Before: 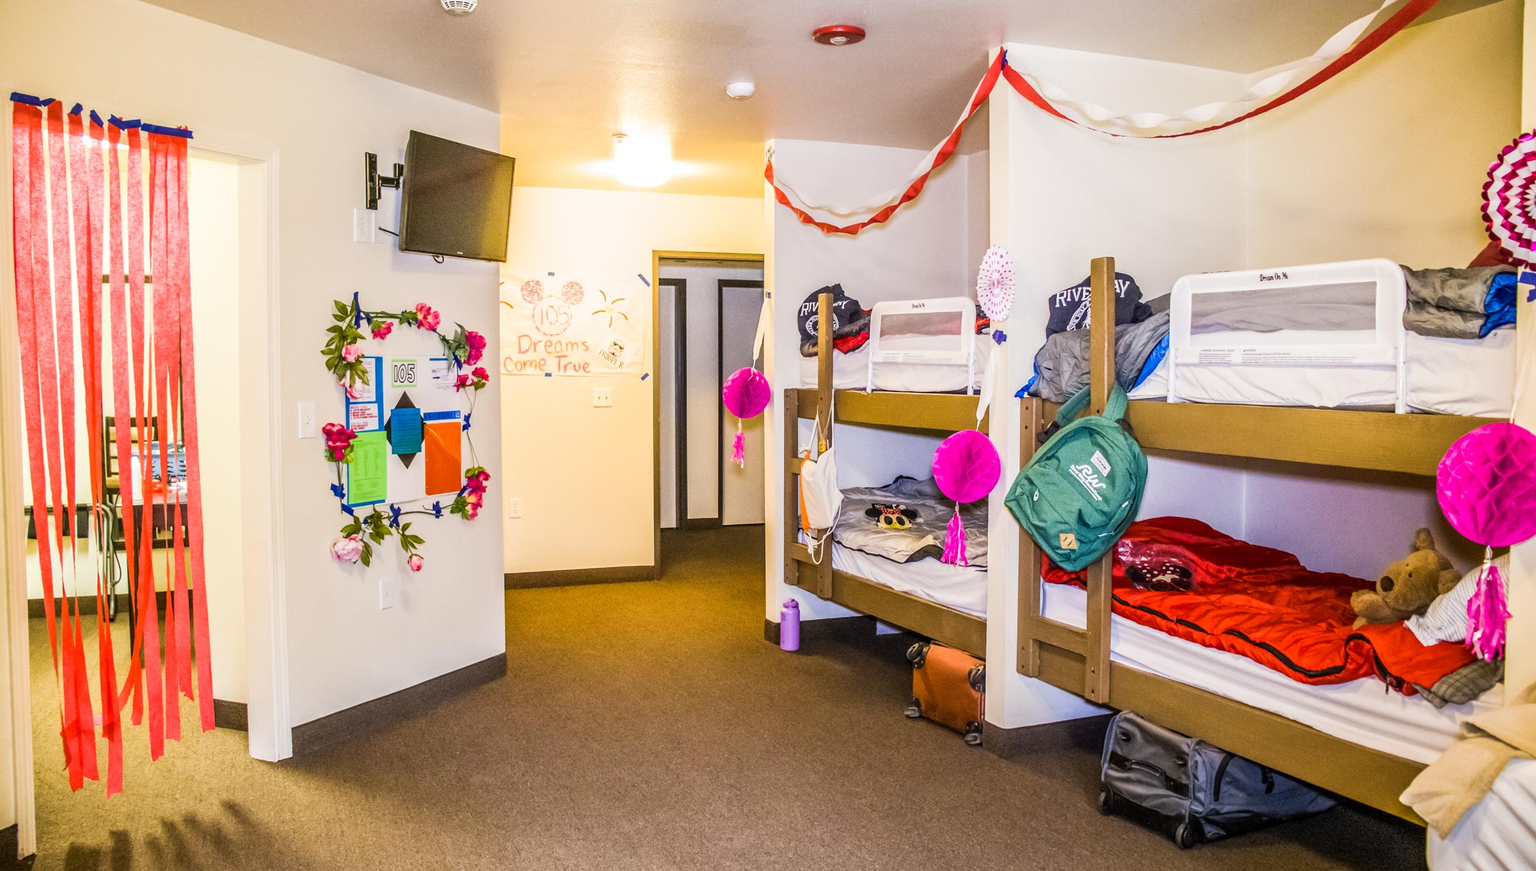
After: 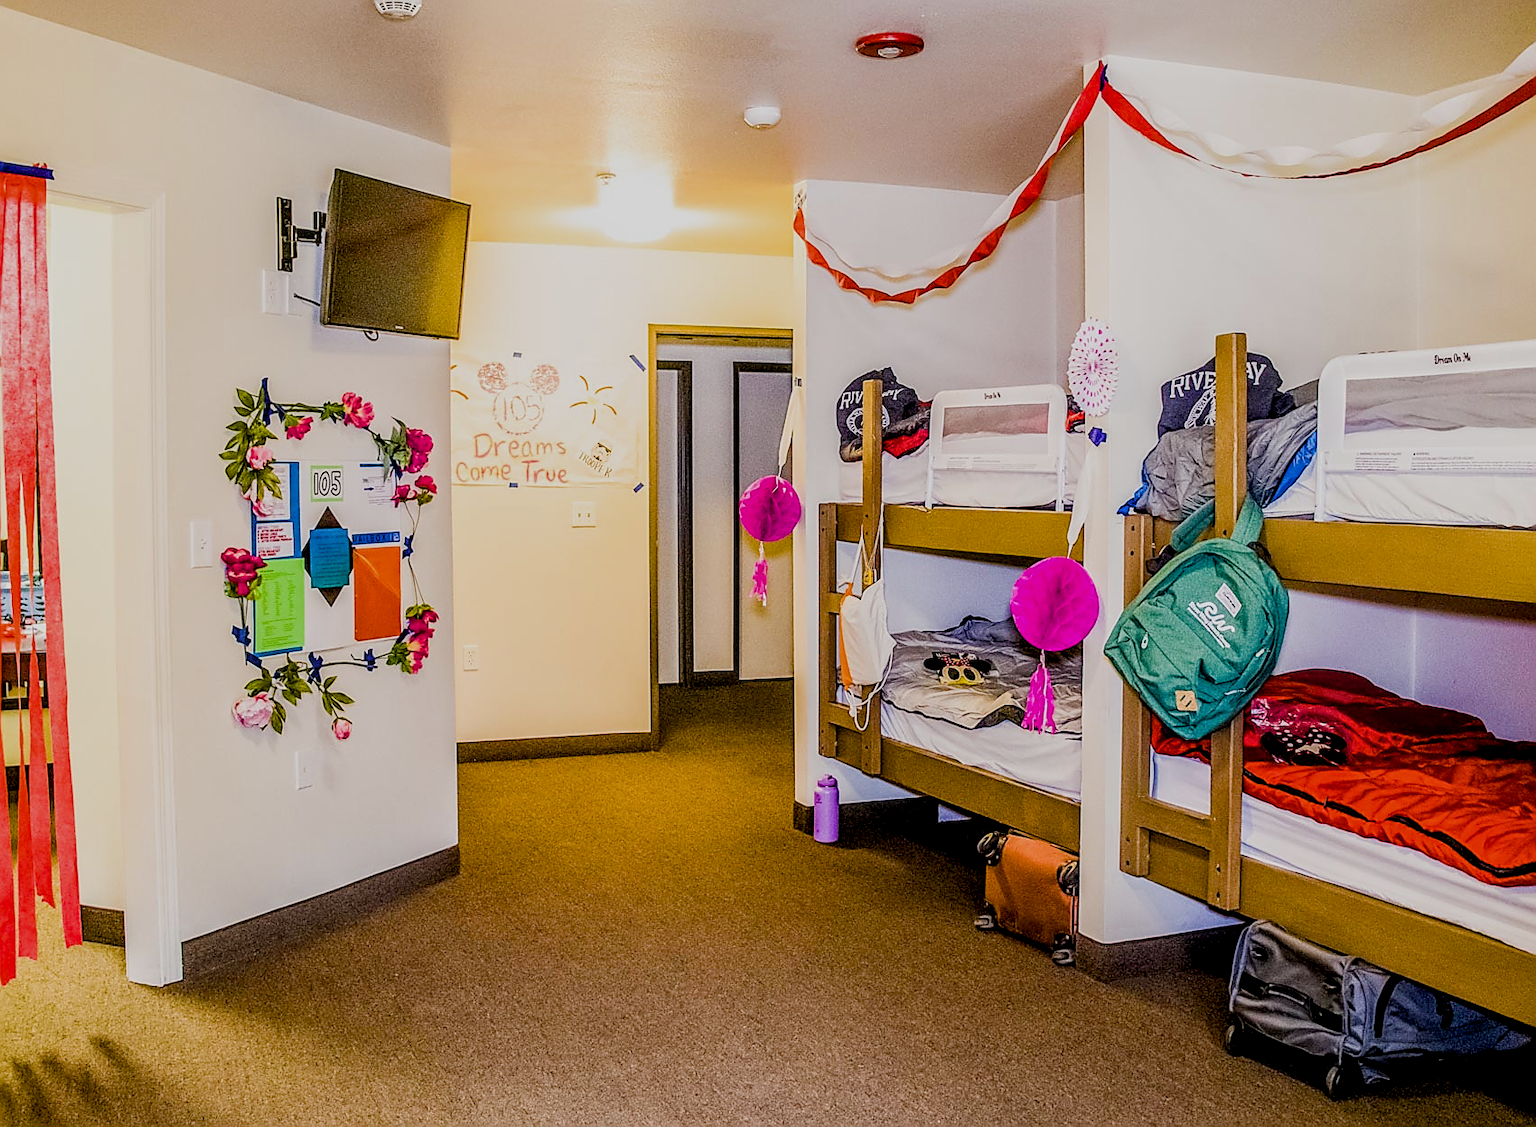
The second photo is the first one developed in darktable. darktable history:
crop: left 9.867%, right 12.852%
local contrast: on, module defaults
filmic rgb: black relative exposure -7.65 EV, white relative exposure 4.56 EV, threshold 3.05 EV, hardness 3.61, enable highlight reconstruction true
exposure: black level correction 0.009, exposure -0.164 EV, compensate highlight preservation false
color balance rgb: perceptual saturation grading › global saturation 27.592%, perceptual saturation grading › highlights -25.532%, perceptual saturation grading › shadows 26.008%
sharpen: radius 1.404, amount 1.254, threshold 0.773
